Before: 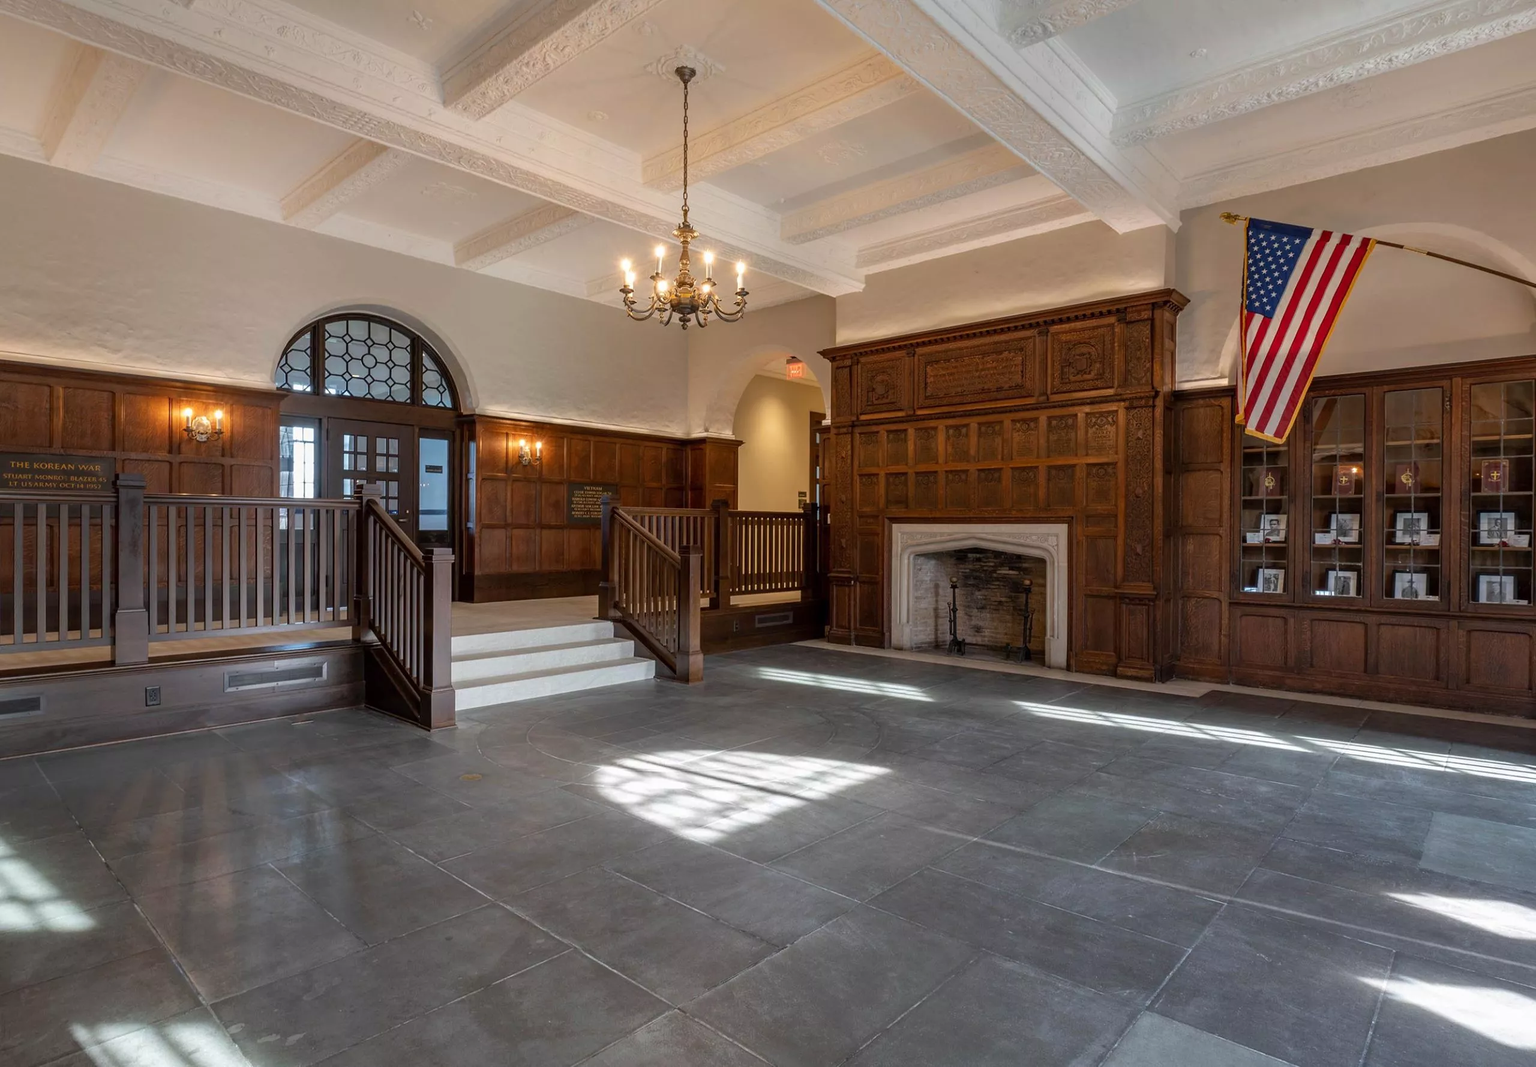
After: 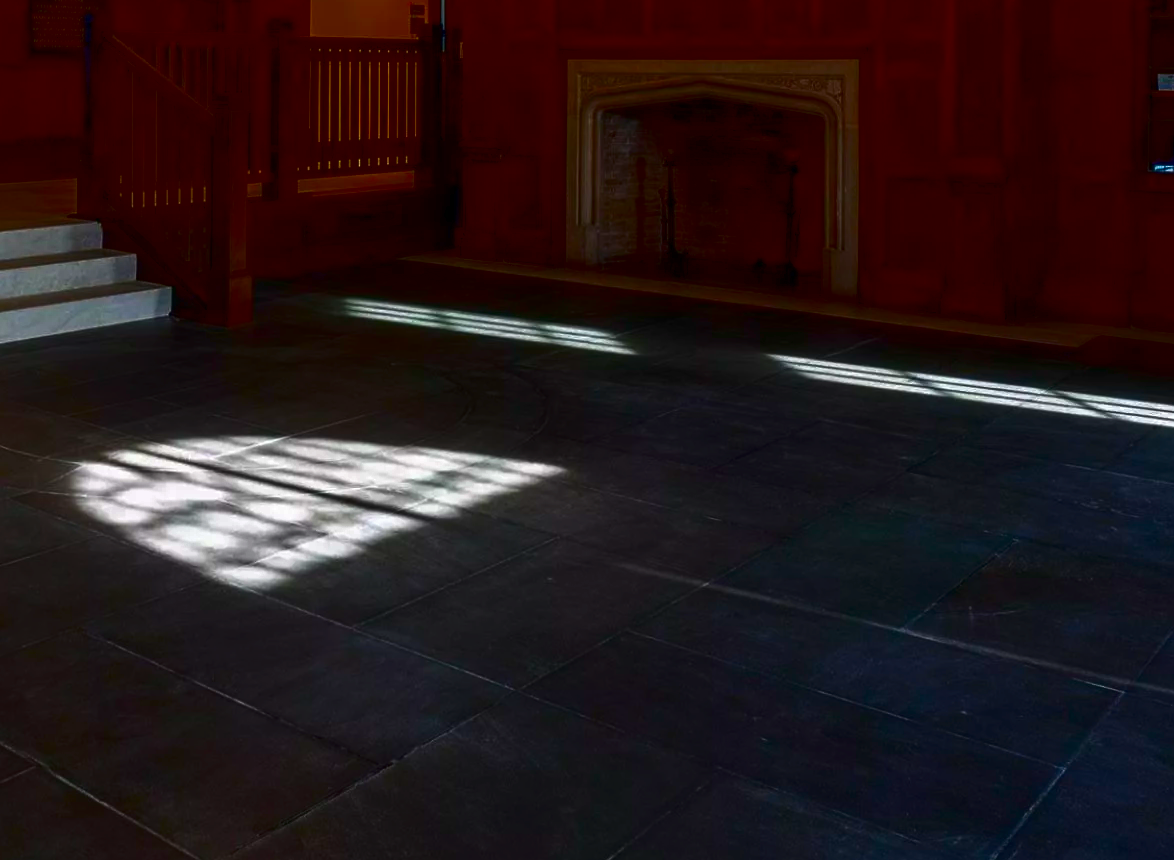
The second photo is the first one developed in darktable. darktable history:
crop: left 35.976%, top 45.819%, right 18.162%, bottom 5.807%
contrast brightness saturation: brightness -1, saturation 1
